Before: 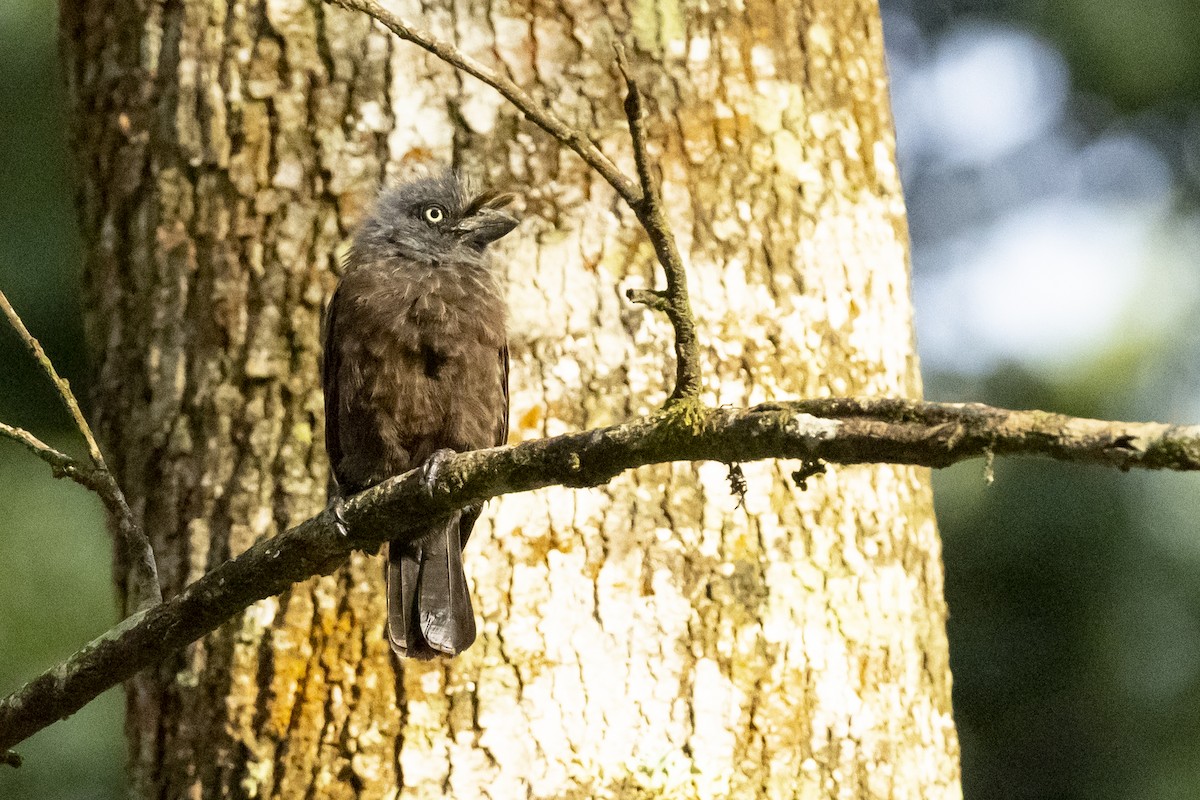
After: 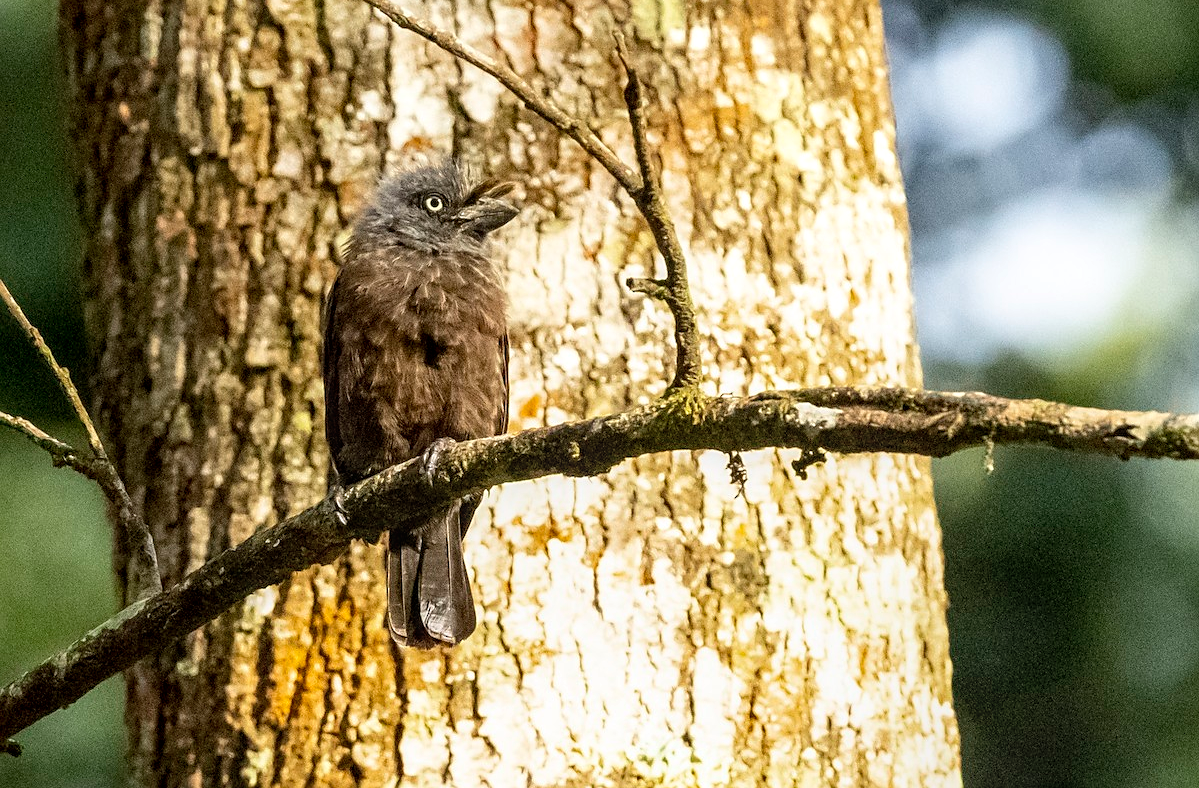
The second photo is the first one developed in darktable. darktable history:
local contrast: on, module defaults
sharpen: radius 1.893, amount 0.402, threshold 1.706
crop: top 1.477%, right 0.081%
